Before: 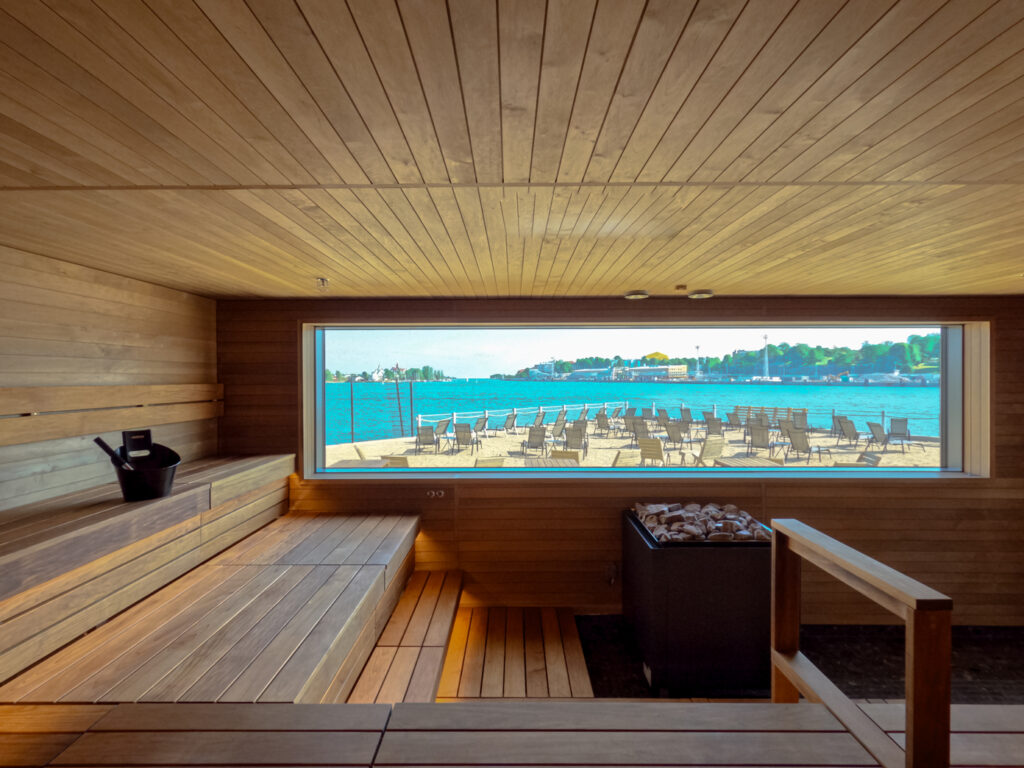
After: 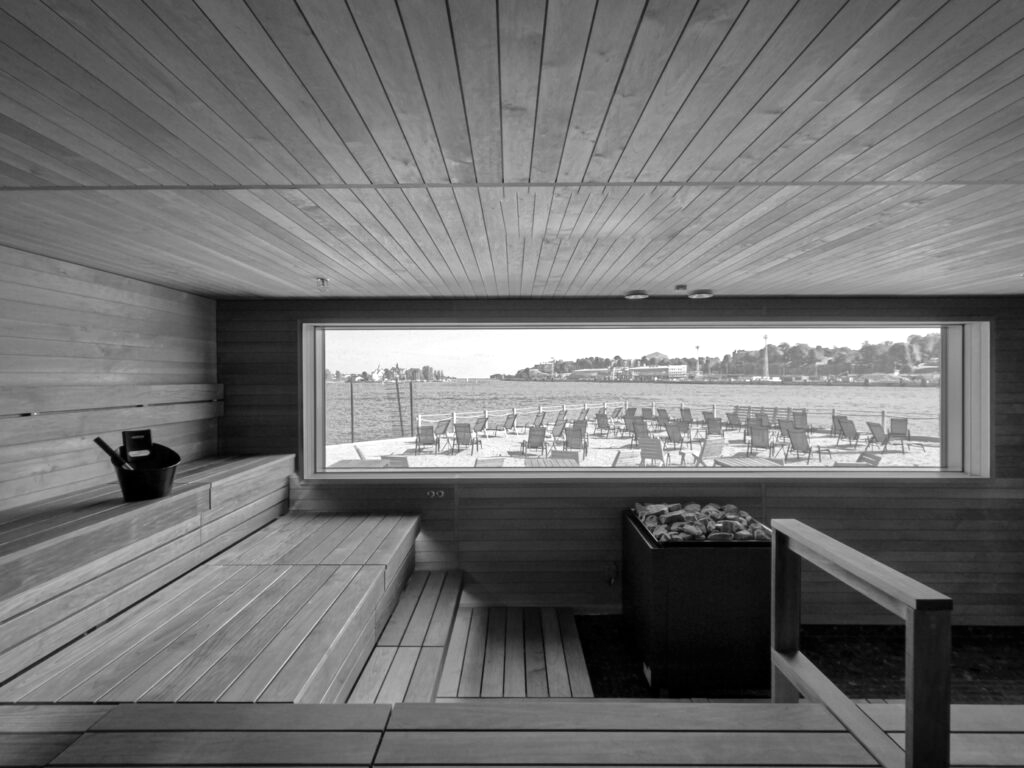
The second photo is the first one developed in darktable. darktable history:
white balance: red 1.009, blue 0.985
shadows and highlights: shadows 25, highlights -48, soften with gaussian
exposure: exposure 0.128 EV, compensate highlight preservation false
monochrome: on, module defaults
color calibration: illuminant as shot in camera, x 0.358, y 0.373, temperature 4628.91 K
